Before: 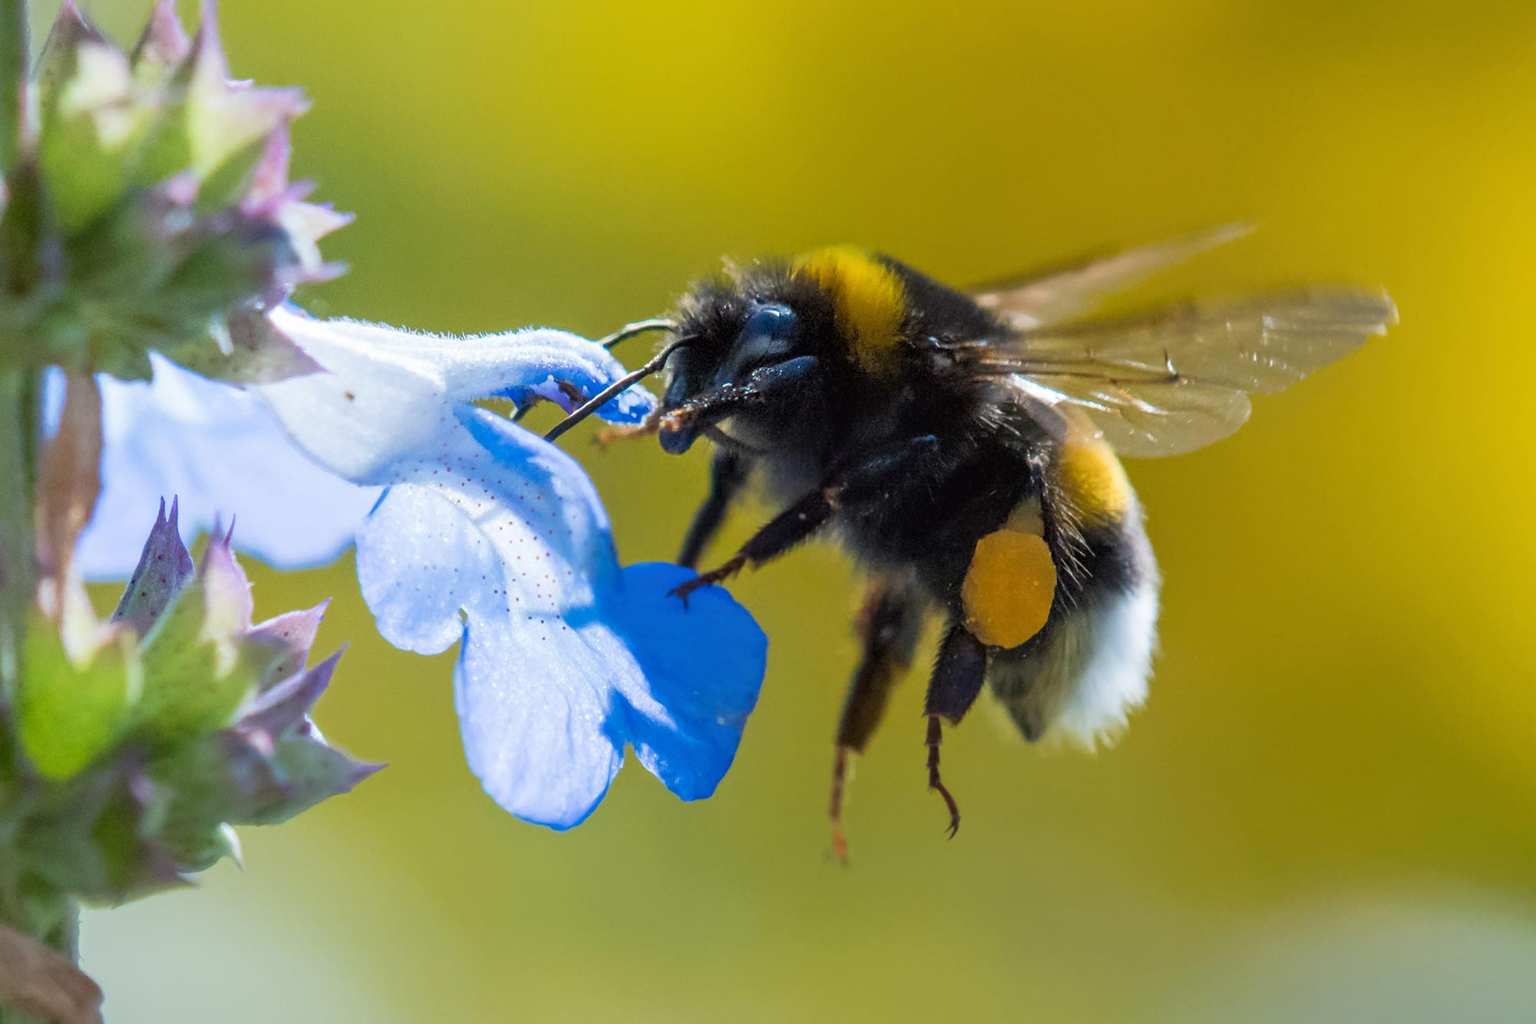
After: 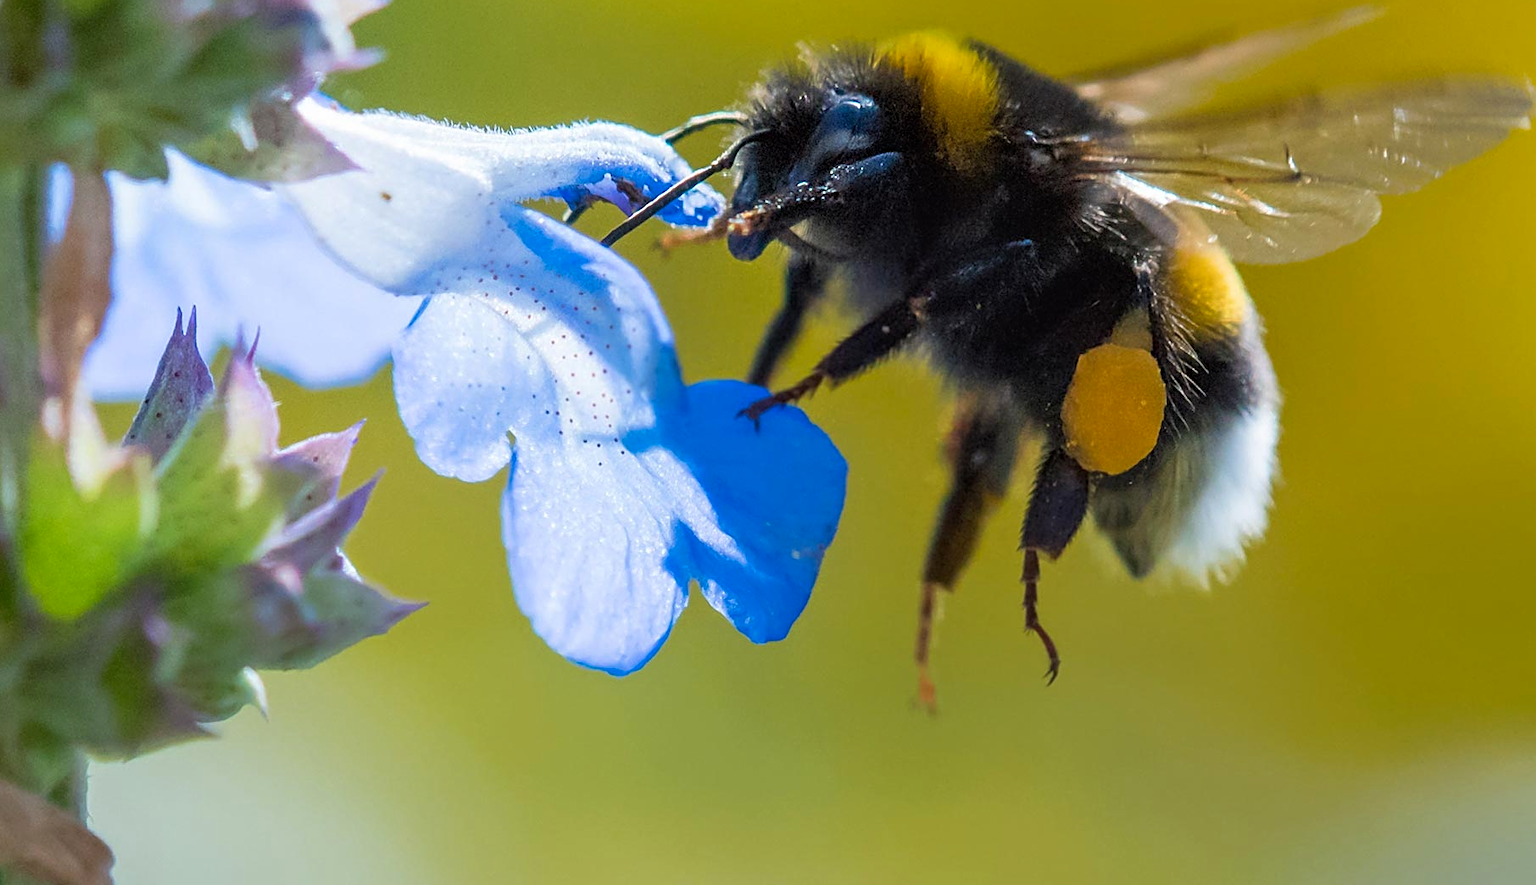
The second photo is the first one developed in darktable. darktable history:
color correction: highlights b* -0.036, saturation 1.06
crop: top 21.358%, right 9.385%, bottom 0.242%
sharpen: on, module defaults
